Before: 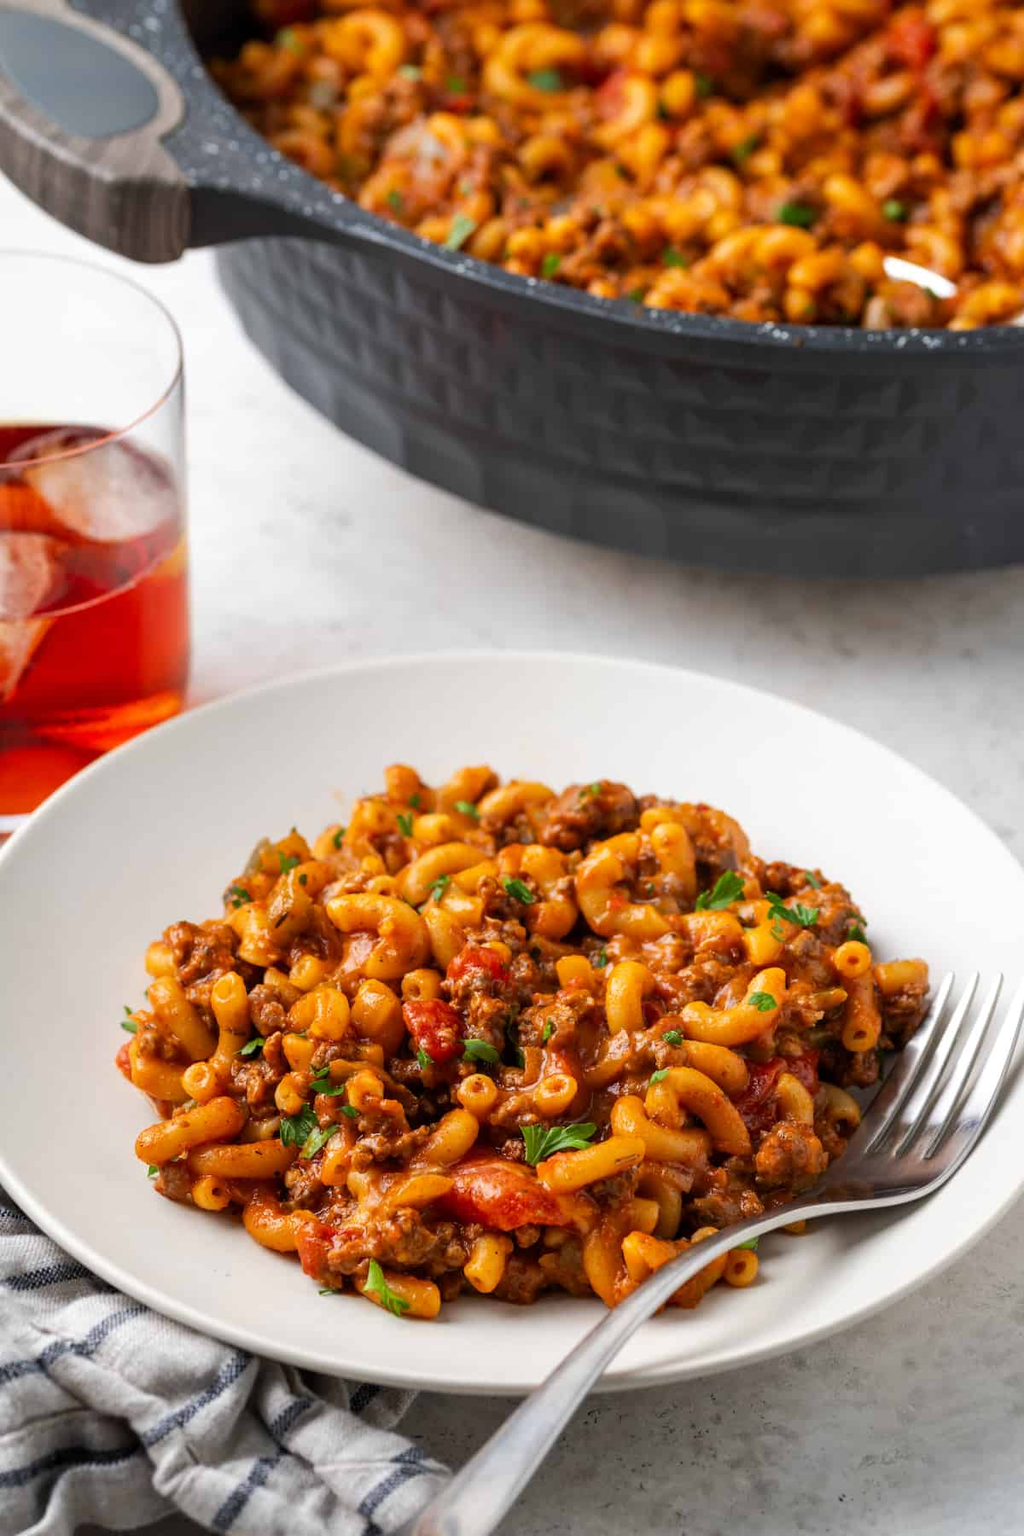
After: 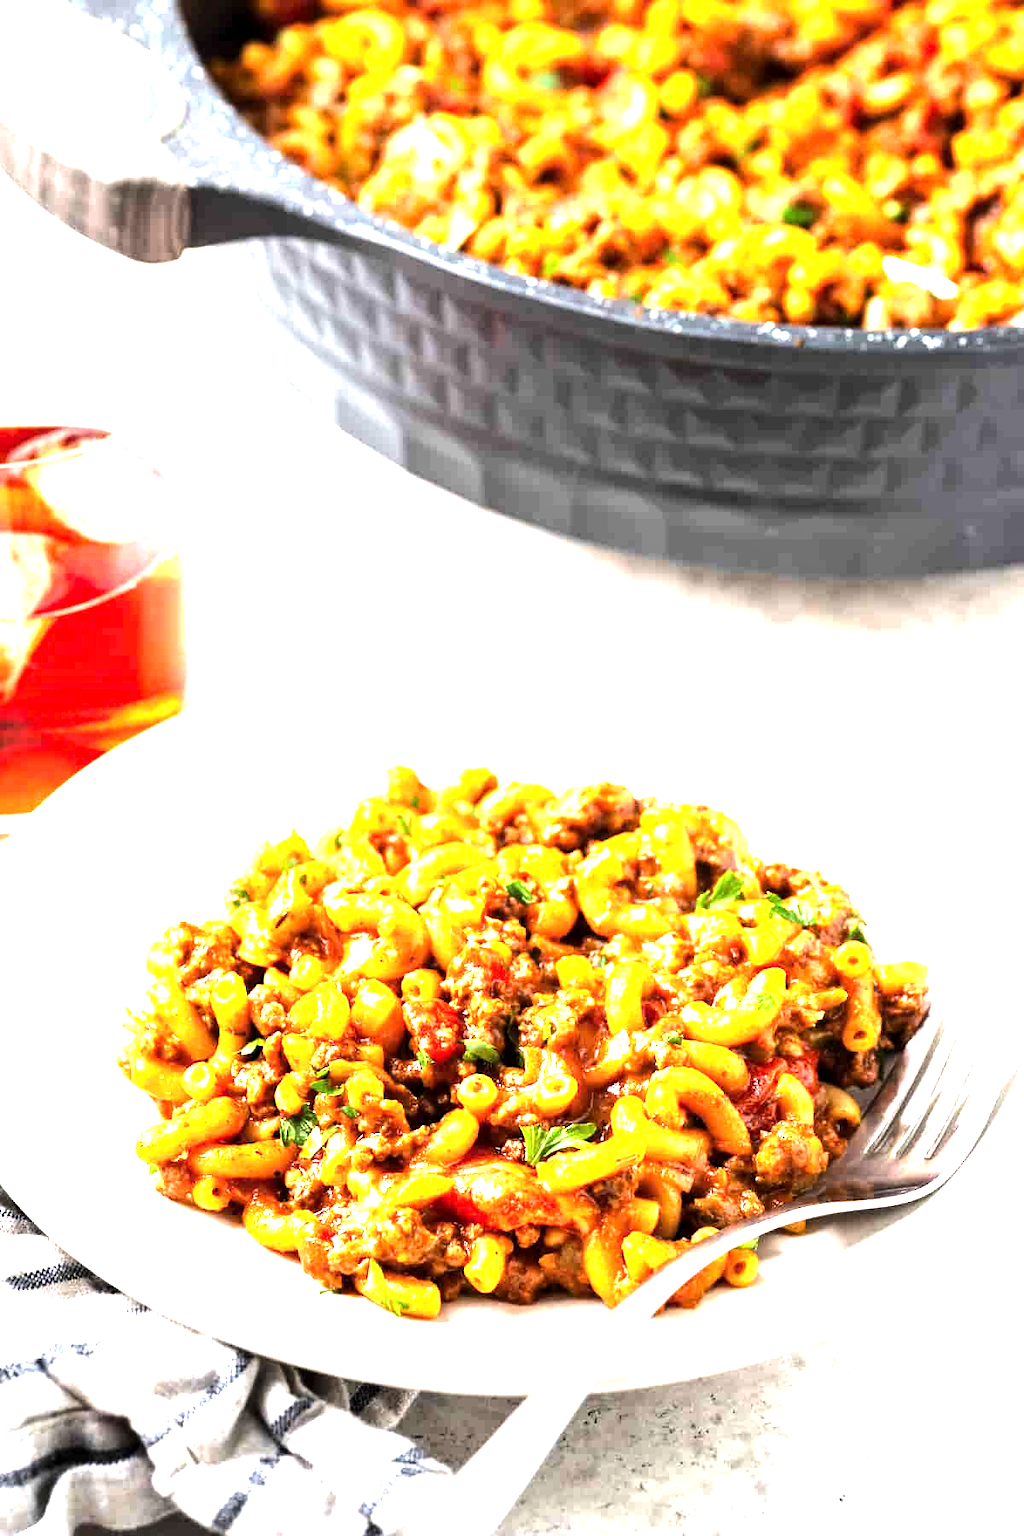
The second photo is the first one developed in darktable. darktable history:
tone equalizer: -8 EV -1.08 EV, -7 EV -1.01 EV, -6 EV -0.867 EV, -5 EV -0.578 EV, -3 EV 0.578 EV, -2 EV 0.867 EV, -1 EV 1.01 EV, +0 EV 1.08 EV, edges refinement/feathering 500, mask exposure compensation -1.57 EV, preserve details no
local contrast: highlights 100%, shadows 100%, detail 120%, midtone range 0.2
exposure: black level correction 0, exposure 1.741 EV, compensate exposure bias true, compensate highlight preservation false
